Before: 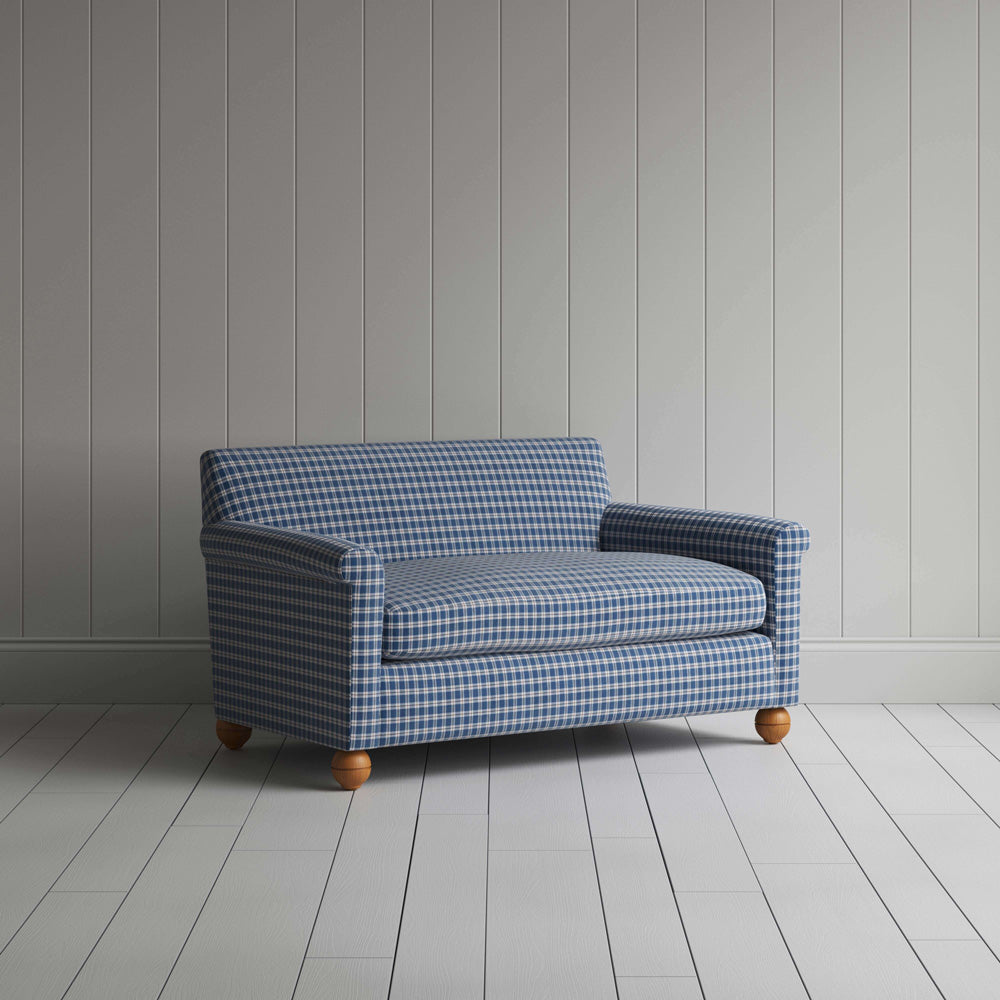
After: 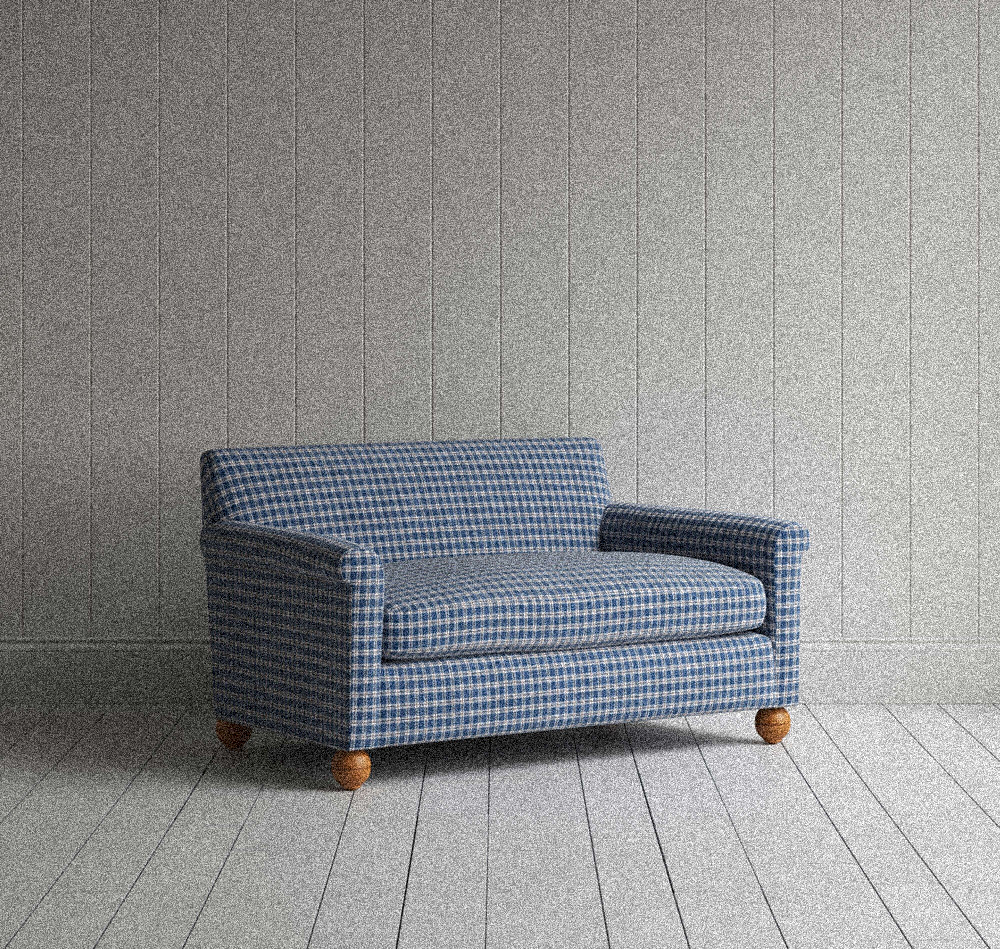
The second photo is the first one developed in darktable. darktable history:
crop and rotate: top 0%, bottom 5.097%
grain: coarseness 3.75 ISO, strength 100%, mid-tones bias 0%
